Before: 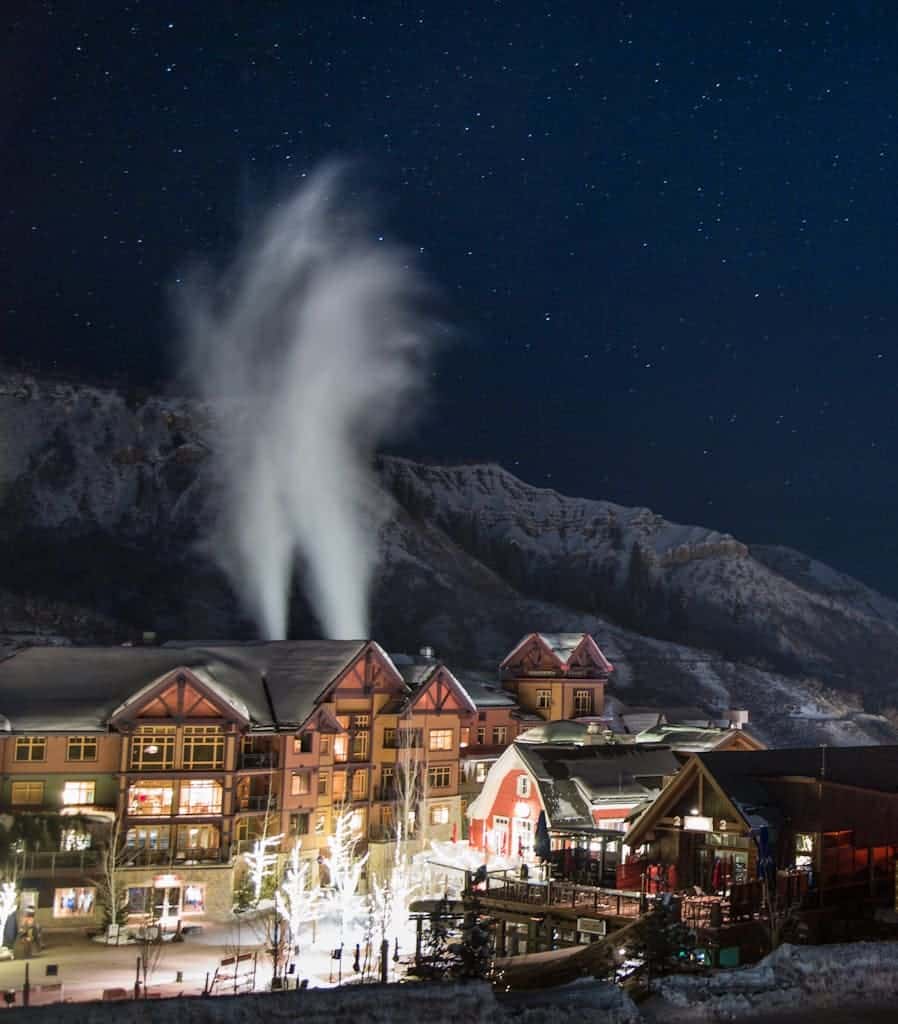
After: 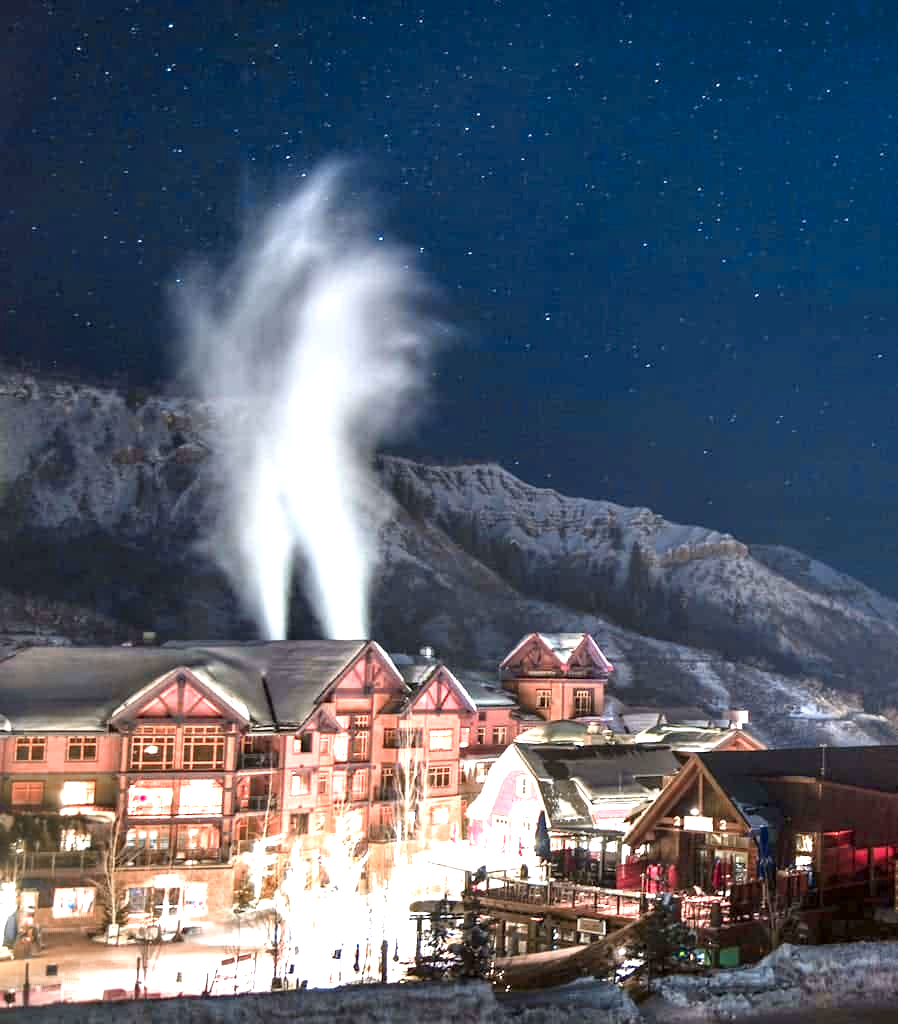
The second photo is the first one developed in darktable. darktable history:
exposure: black level correction 0.001, exposure 1.65 EV, compensate exposure bias true, compensate highlight preservation false
color zones: curves: ch0 [(0.006, 0.385) (0.143, 0.563) (0.243, 0.321) (0.352, 0.464) (0.516, 0.456) (0.625, 0.5) (0.75, 0.5) (0.875, 0.5)]; ch1 [(0, 0.5) (0.134, 0.504) (0.246, 0.463) (0.421, 0.515) (0.5, 0.56) (0.625, 0.5) (0.75, 0.5) (0.875, 0.5)]; ch2 [(0, 0.5) (0.131, 0.426) (0.307, 0.289) (0.38, 0.188) (0.513, 0.216) (0.625, 0.548) (0.75, 0.468) (0.838, 0.396) (0.971, 0.311)]
